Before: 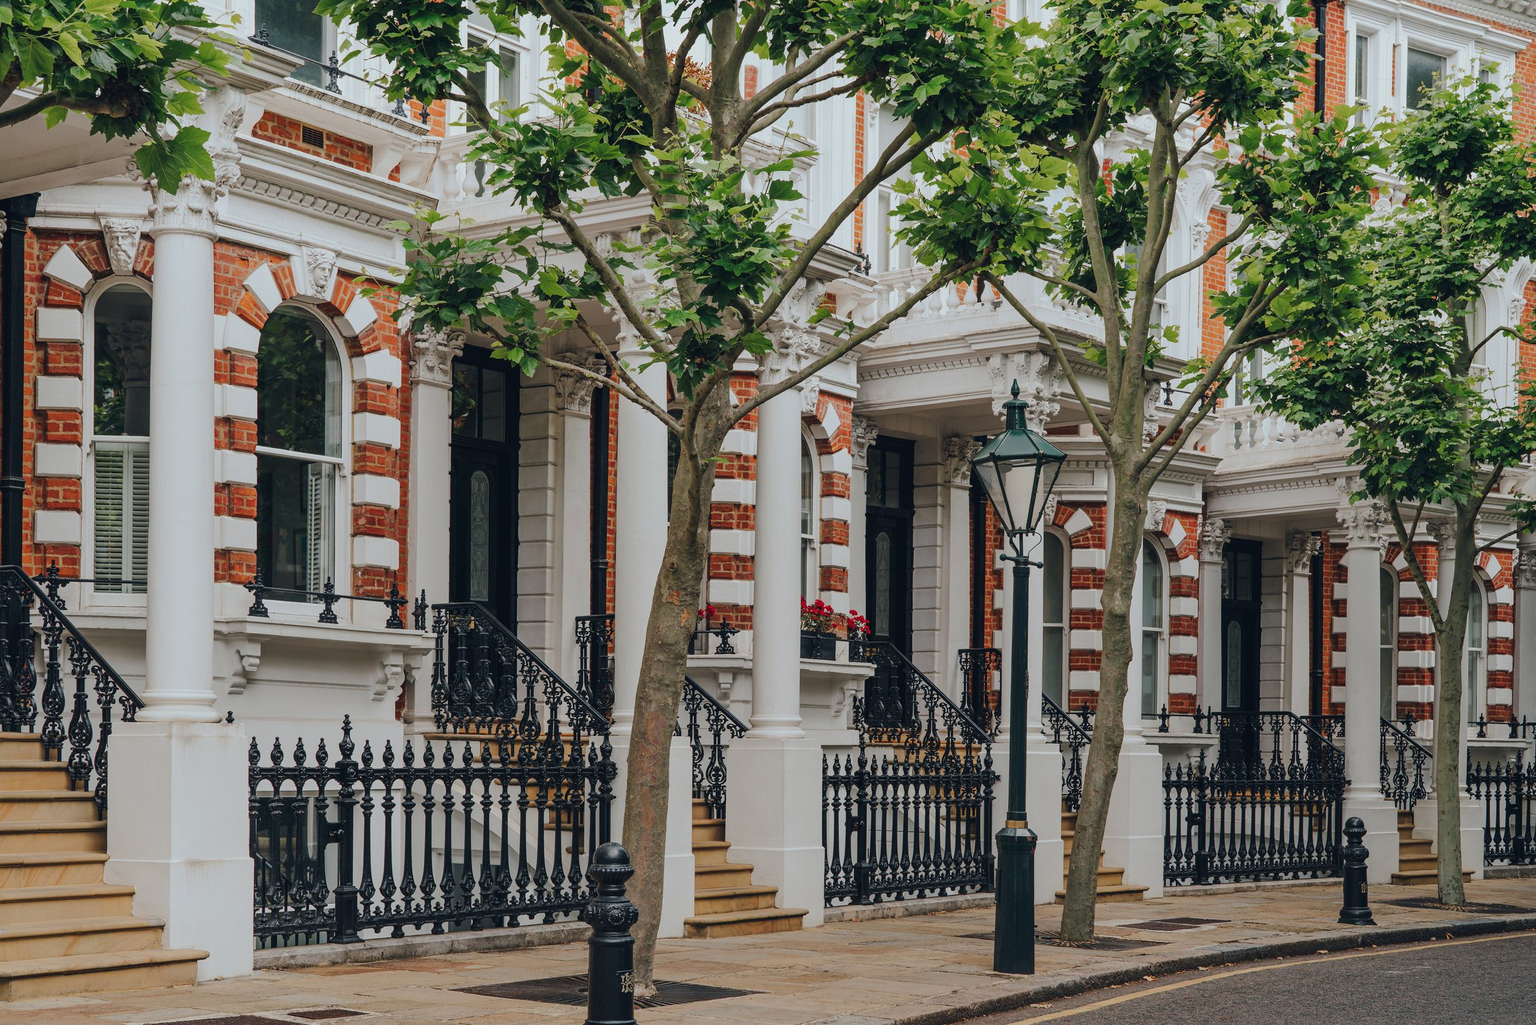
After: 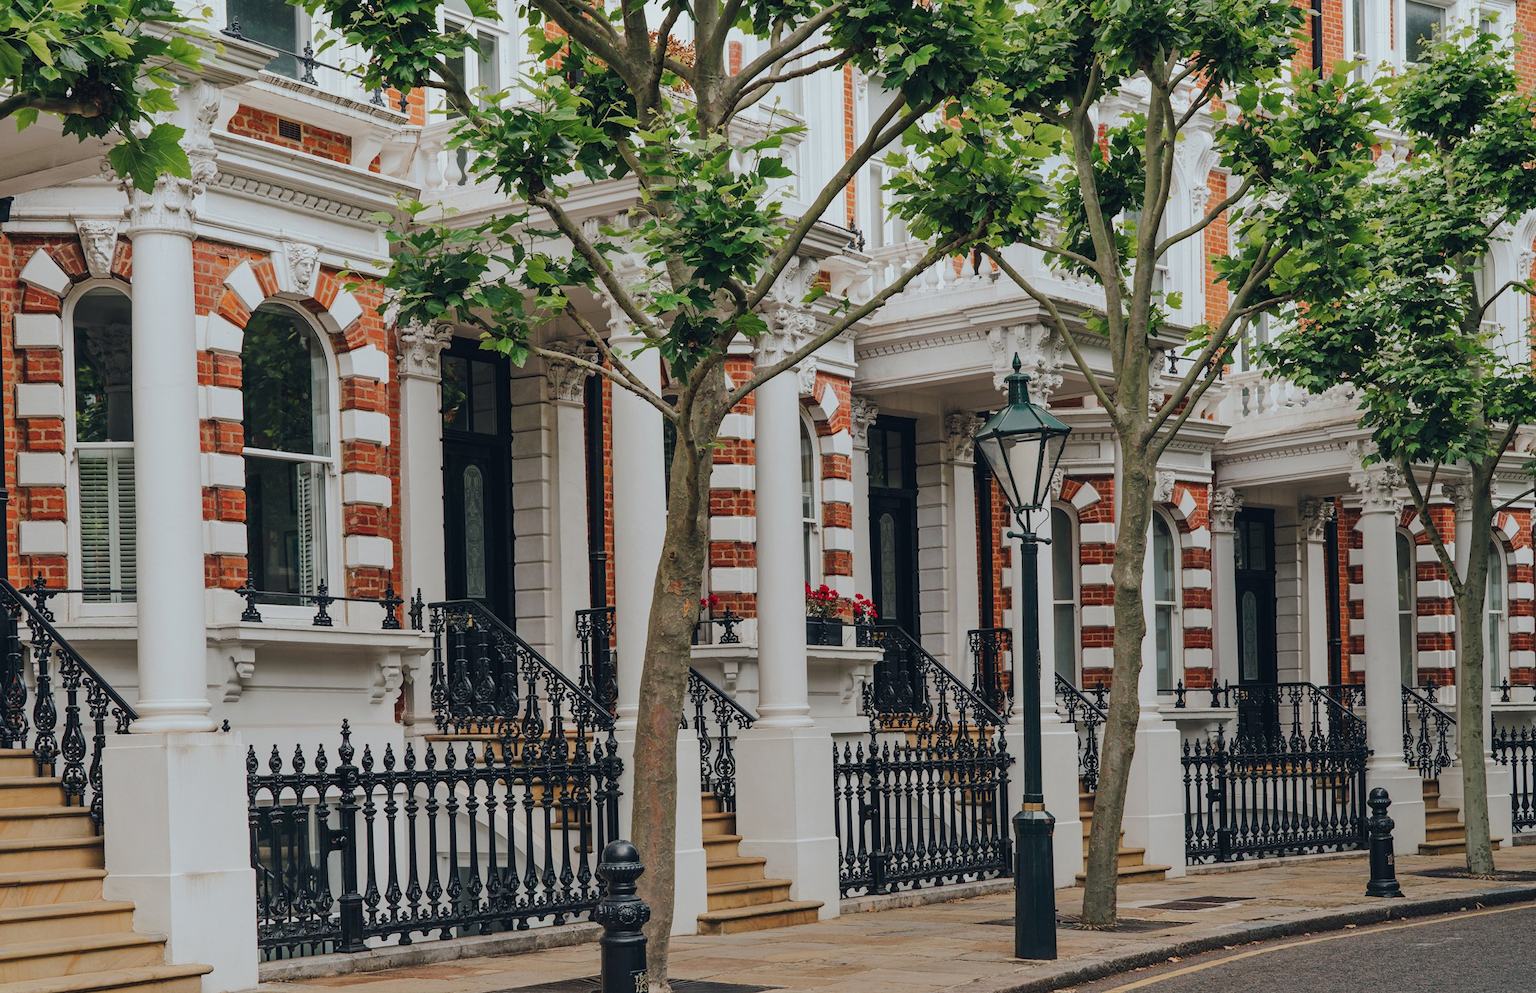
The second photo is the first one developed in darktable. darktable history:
shadows and highlights: shadows 37.27, highlights -28.18, soften with gaussian
rotate and perspective: rotation -2°, crop left 0.022, crop right 0.978, crop top 0.049, crop bottom 0.951
